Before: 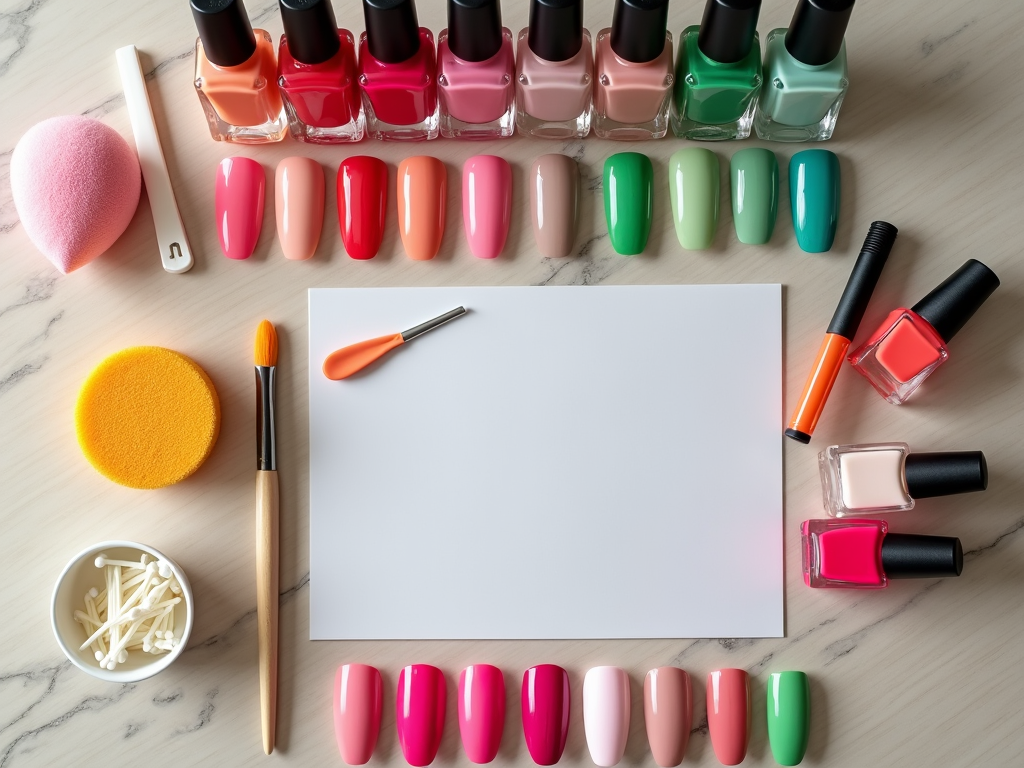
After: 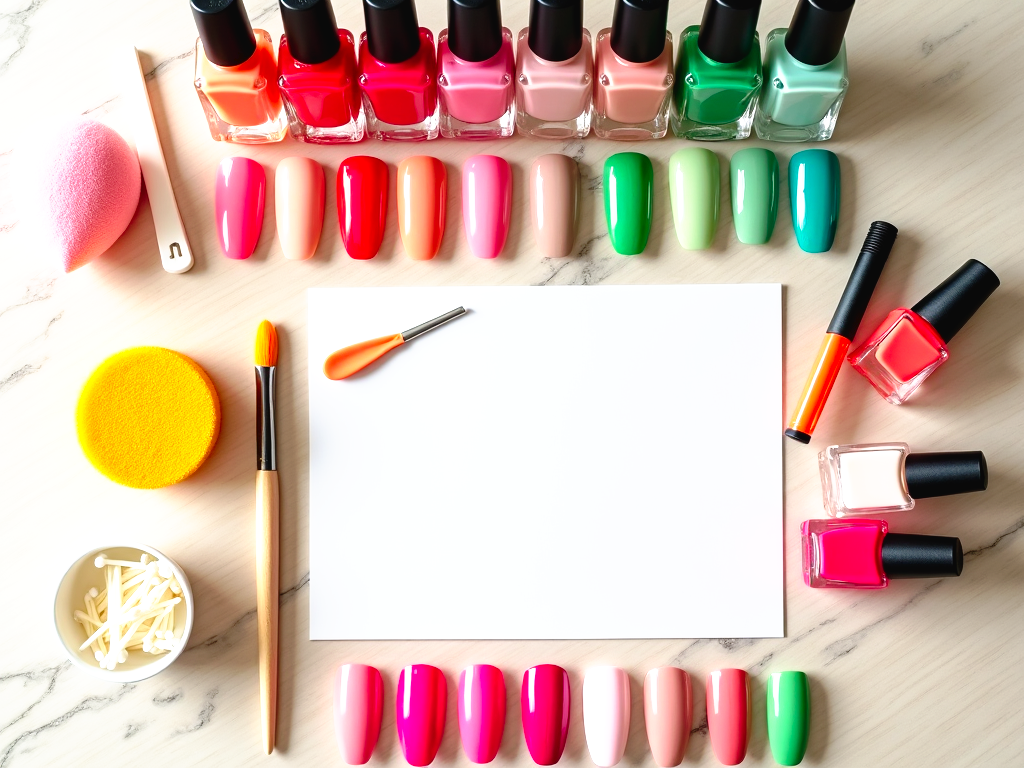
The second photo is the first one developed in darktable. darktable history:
tone curve: curves: ch0 [(0, 0) (0.003, 0.025) (0.011, 0.025) (0.025, 0.029) (0.044, 0.035) (0.069, 0.053) (0.1, 0.083) (0.136, 0.118) (0.177, 0.163) (0.224, 0.22) (0.277, 0.295) (0.335, 0.371) (0.399, 0.444) (0.468, 0.524) (0.543, 0.618) (0.623, 0.702) (0.709, 0.79) (0.801, 0.89) (0.898, 0.973) (1, 1)], preserve colors none
contrast brightness saturation: saturation 0.18
exposure: black level correction 0, exposure 0.5 EV, compensate highlight preservation false
